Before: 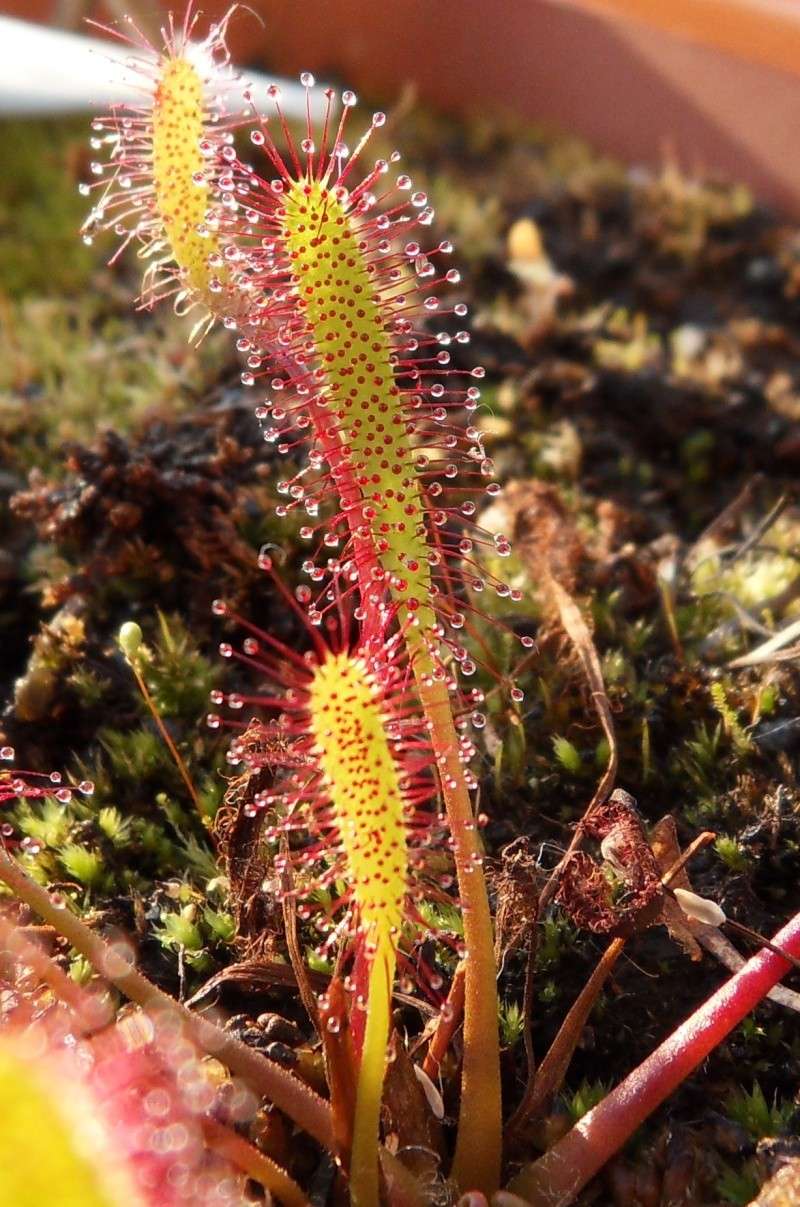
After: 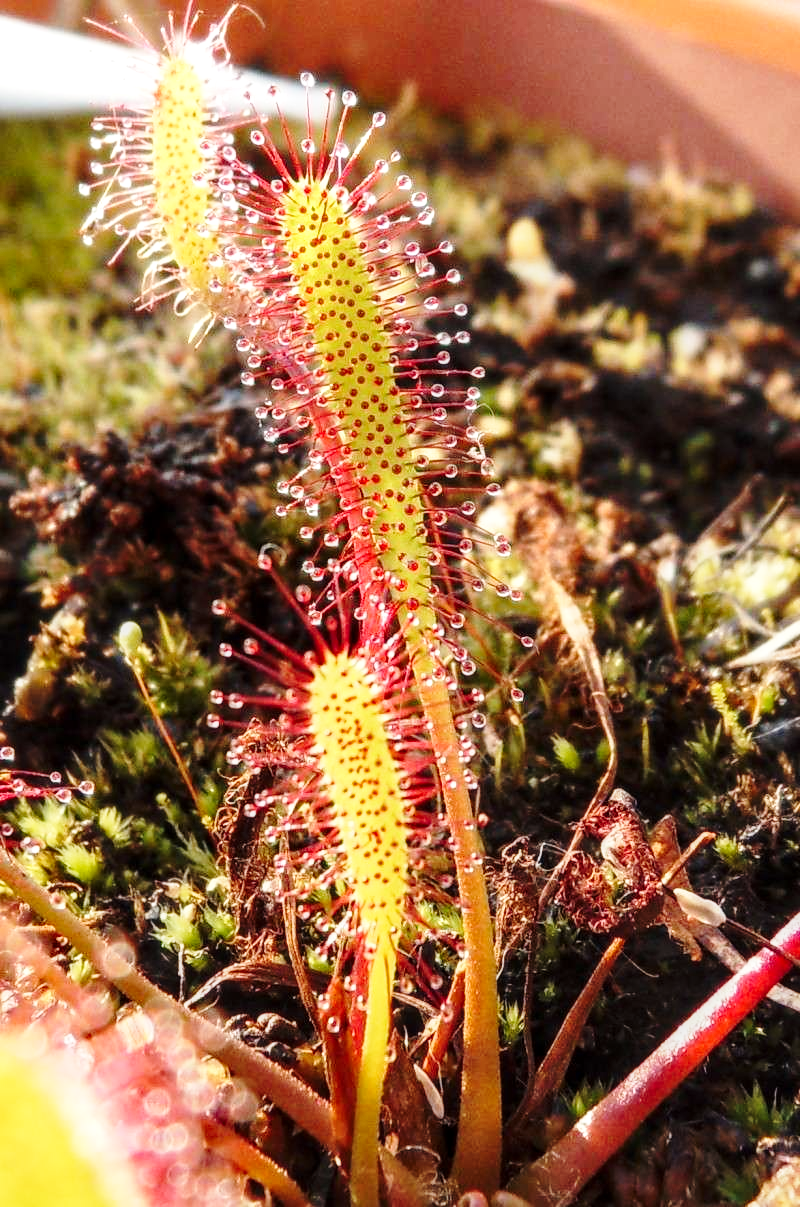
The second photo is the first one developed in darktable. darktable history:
contrast brightness saturation: saturation -0.047
local contrast: on, module defaults
base curve: curves: ch0 [(0, 0) (0.028, 0.03) (0.121, 0.232) (0.46, 0.748) (0.859, 0.968) (1, 1)], preserve colors none
